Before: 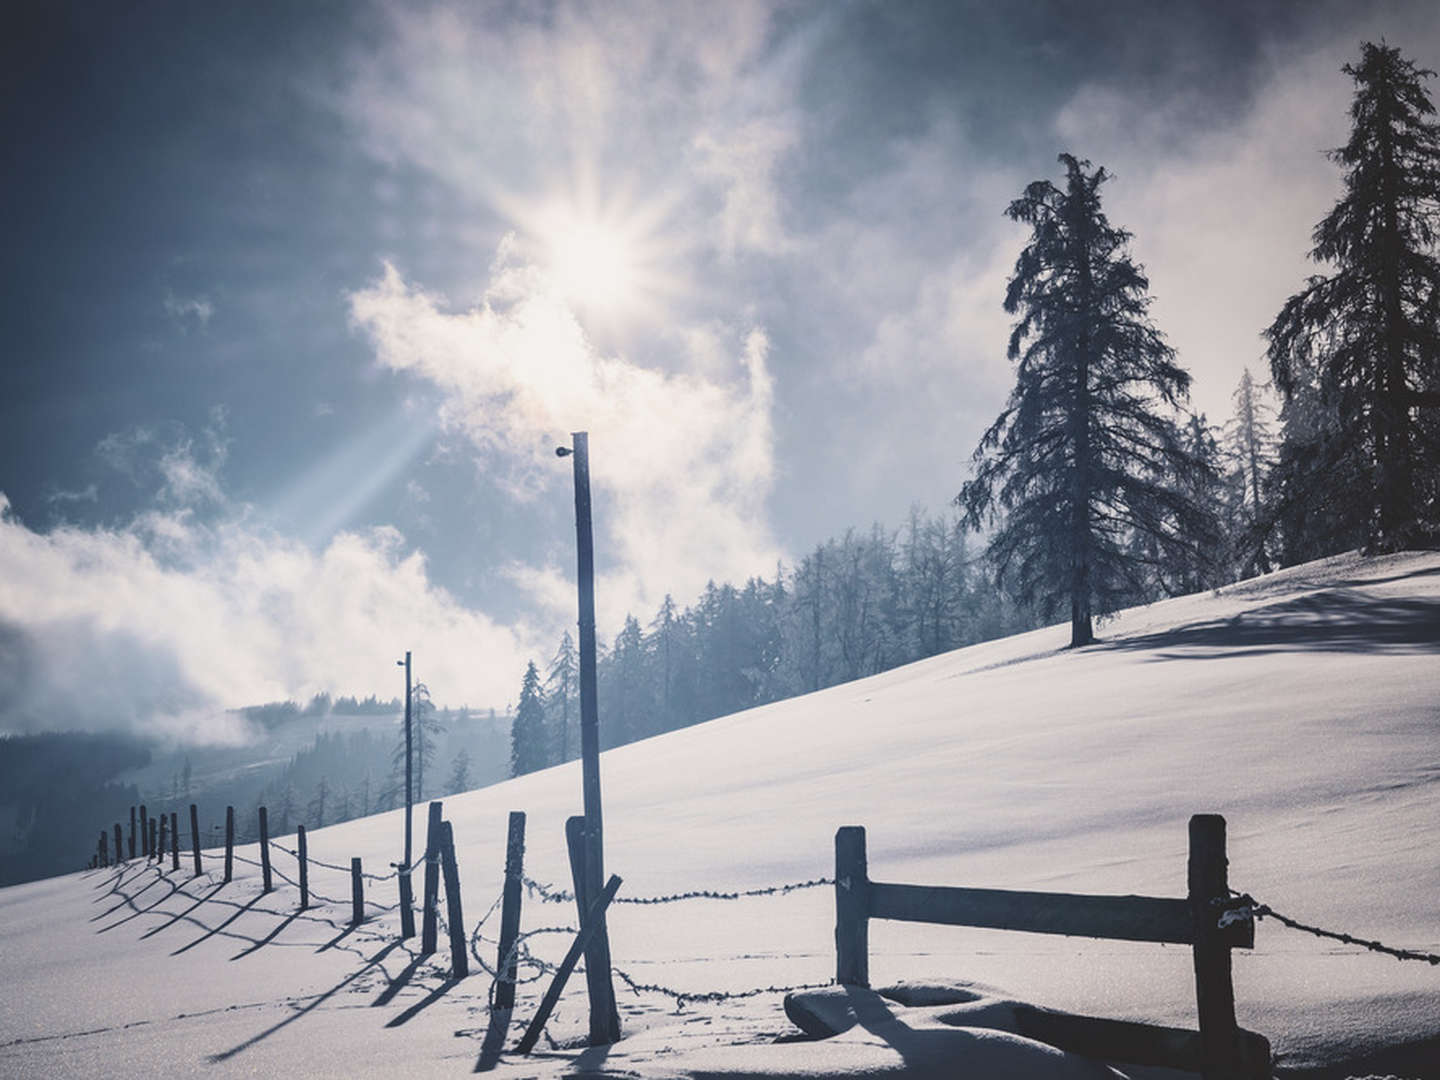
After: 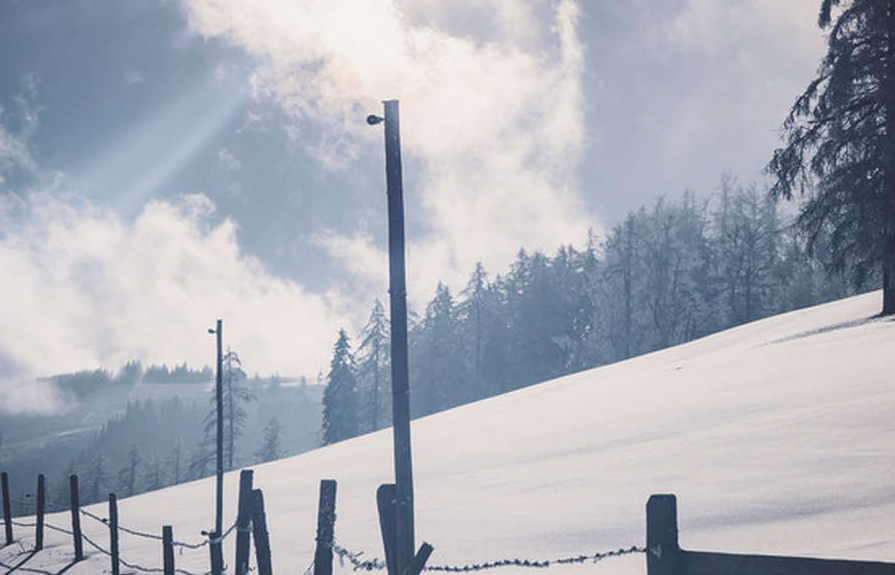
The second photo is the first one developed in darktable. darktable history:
crop: left 13.178%, top 30.81%, right 24.629%, bottom 15.867%
contrast equalizer: octaves 7, y [[0.5, 0.488, 0.462, 0.461, 0.491, 0.5], [0.5 ×6], [0.5 ×6], [0 ×6], [0 ×6]], mix 0.292
